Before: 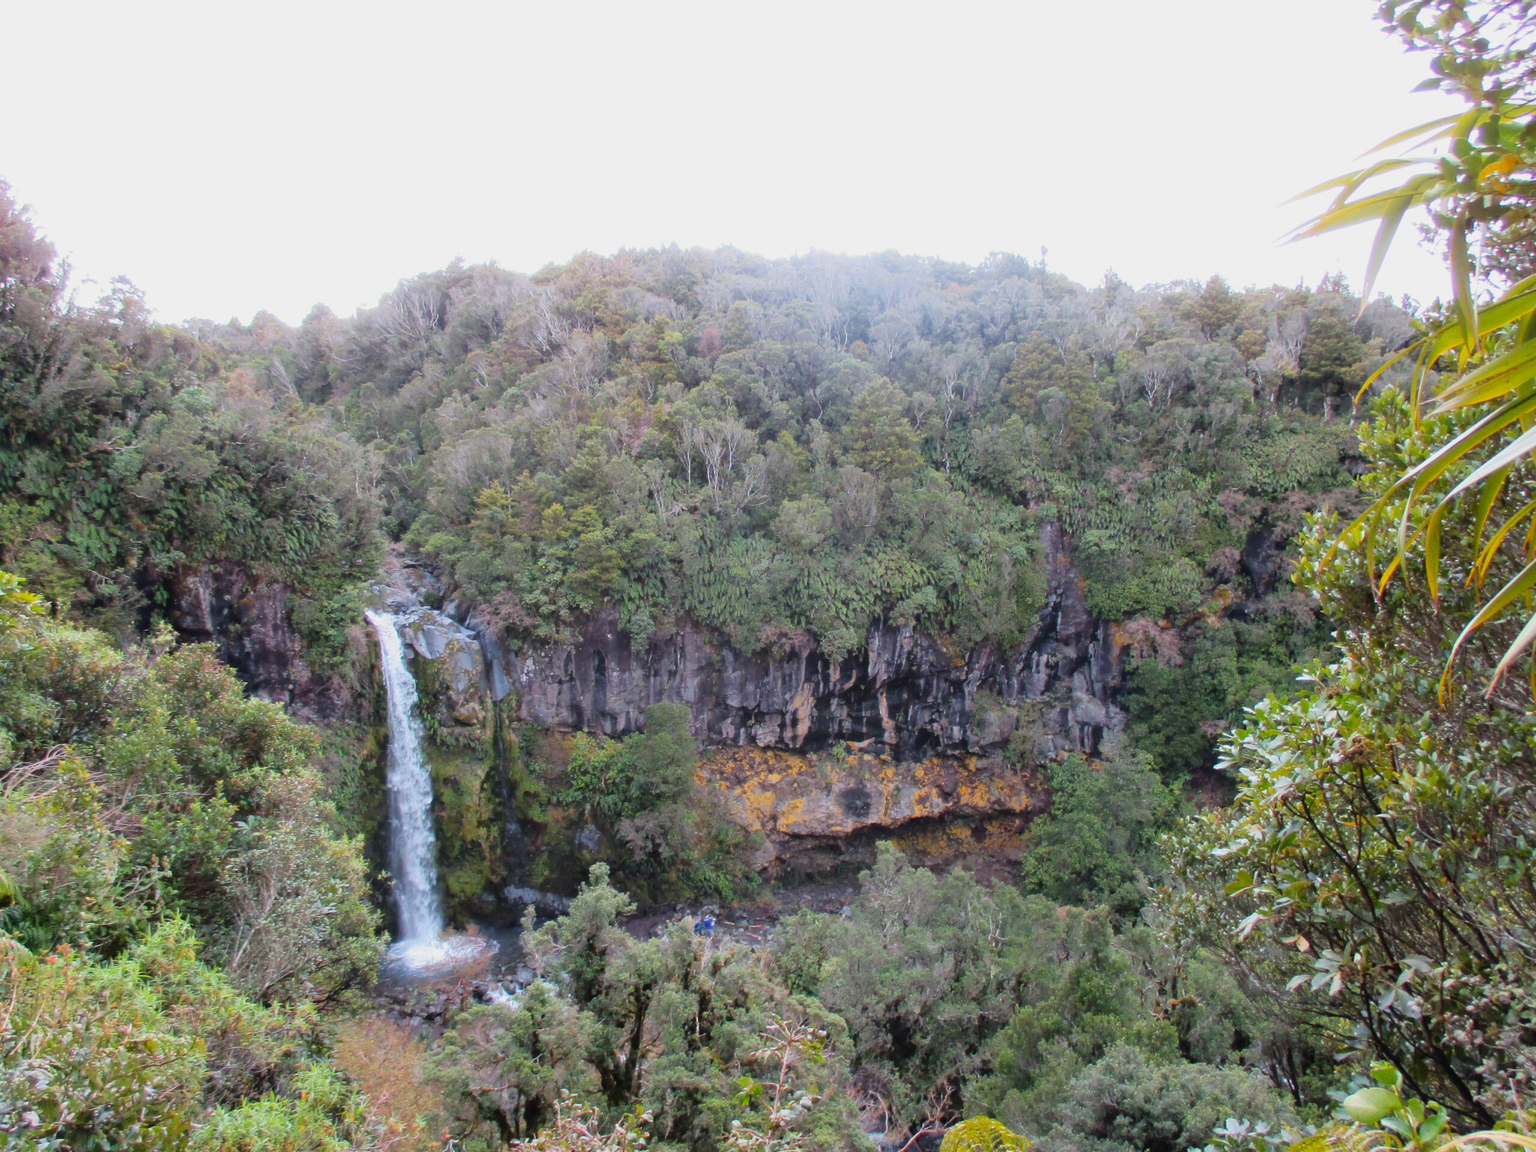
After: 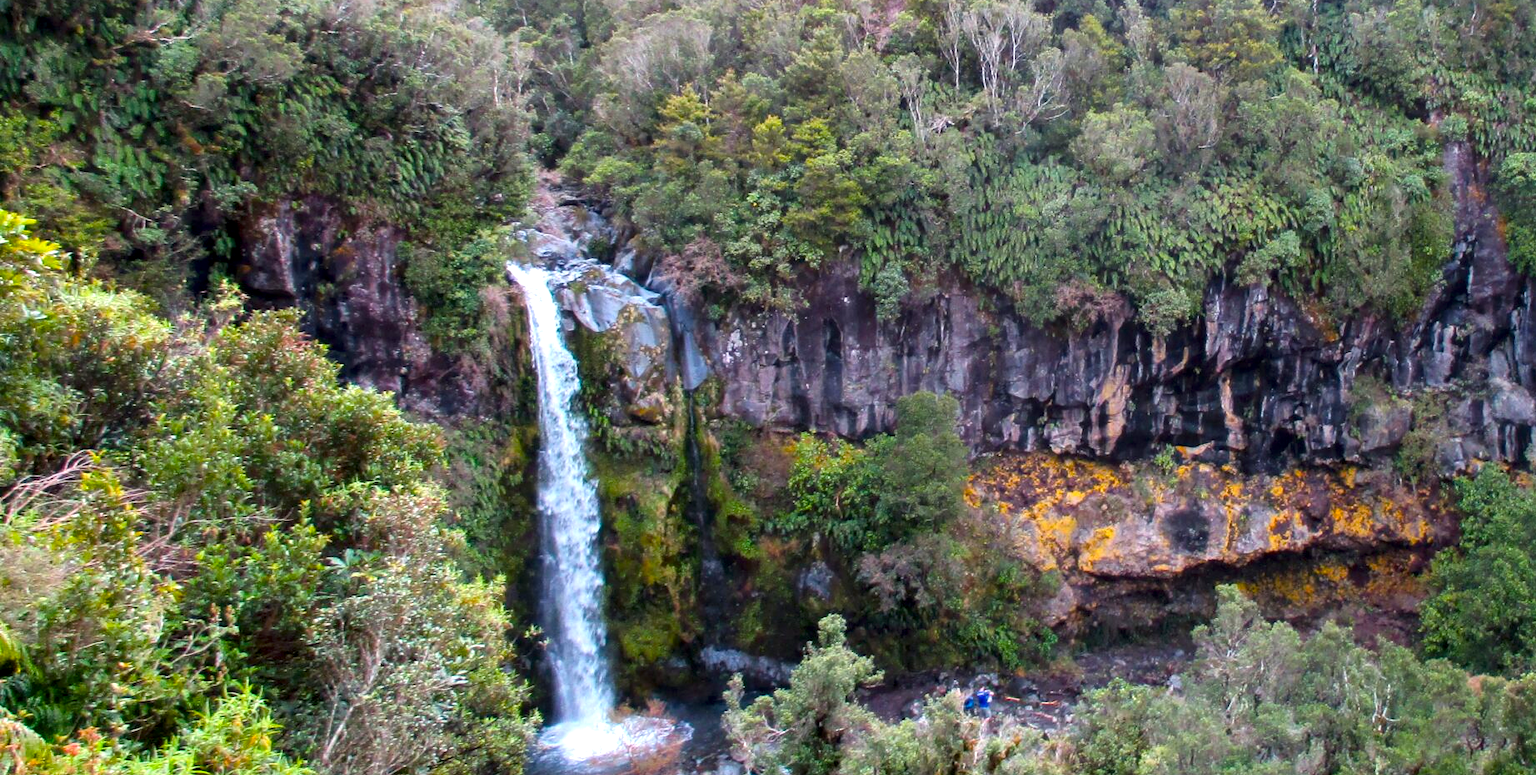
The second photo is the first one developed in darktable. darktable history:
crop: top 36.498%, right 27.964%, bottom 14.995%
local contrast: highlights 25%, shadows 75%, midtone range 0.75
color balance rgb: linear chroma grading › global chroma 16.62%, perceptual saturation grading › highlights -8.63%, perceptual saturation grading › mid-tones 18.66%, perceptual saturation grading › shadows 28.49%, perceptual brilliance grading › highlights 14.22%, perceptual brilliance grading › shadows -18.96%, global vibrance 27.71%
